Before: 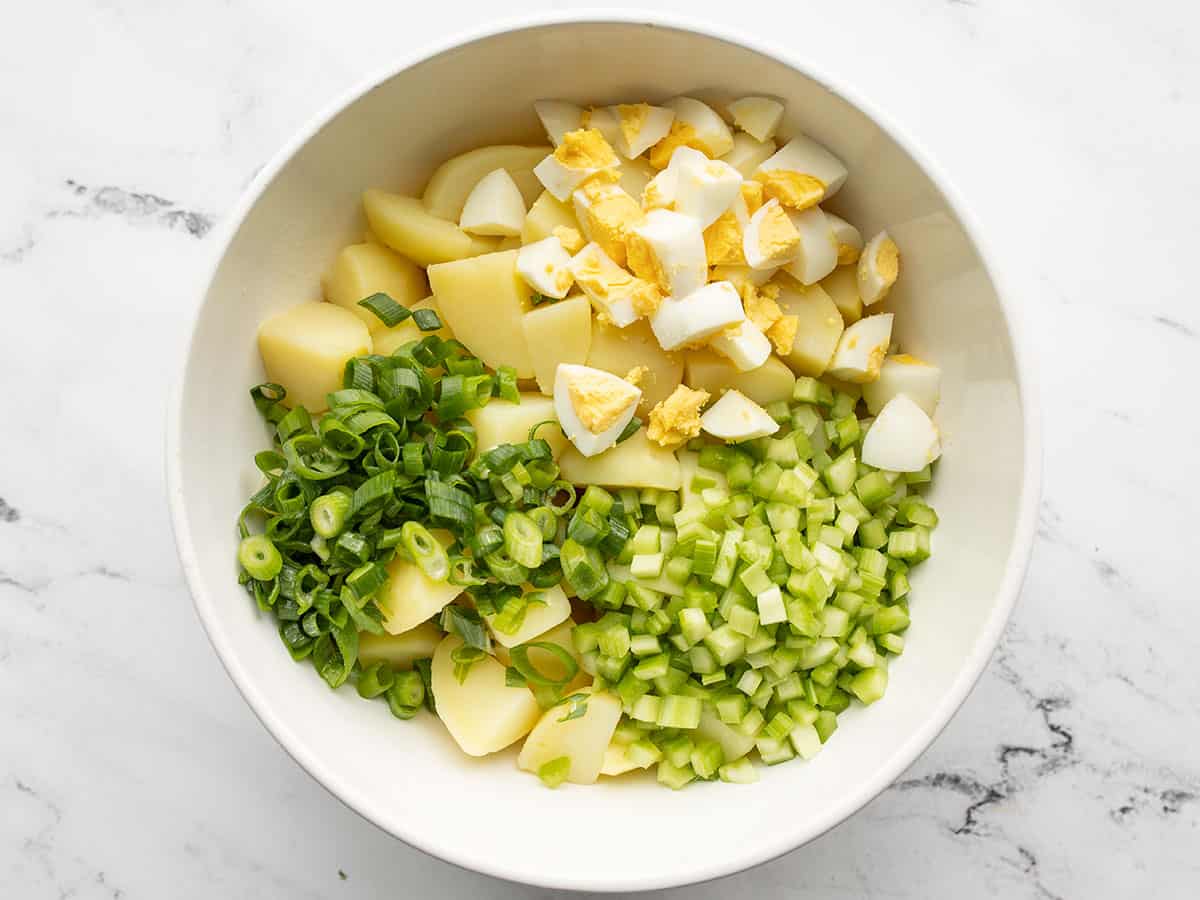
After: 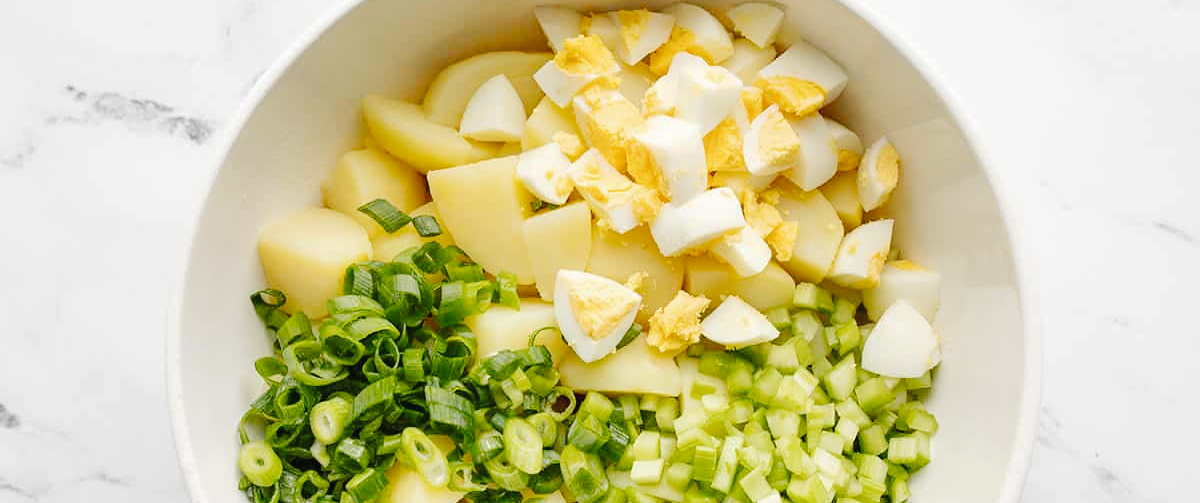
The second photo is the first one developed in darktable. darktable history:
crop and rotate: top 10.445%, bottom 33.619%
tone curve: curves: ch0 [(0, 0) (0.003, 0.015) (0.011, 0.021) (0.025, 0.032) (0.044, 0.046) (0.069, 0.062) (0.1, 0.08) (0.136, 0.117) (0.177, 0.165) (0.224, 0.221) (0.277, 0.298) (0.335, 0.385) (0.399, 0.469) (0.468, 0.558) (0.543, 0.637) (0.623, 0.708) (0.709, 0.771) (0.801, 0.84) (0.898, 0.907) (1, 1)], preserve colors none
